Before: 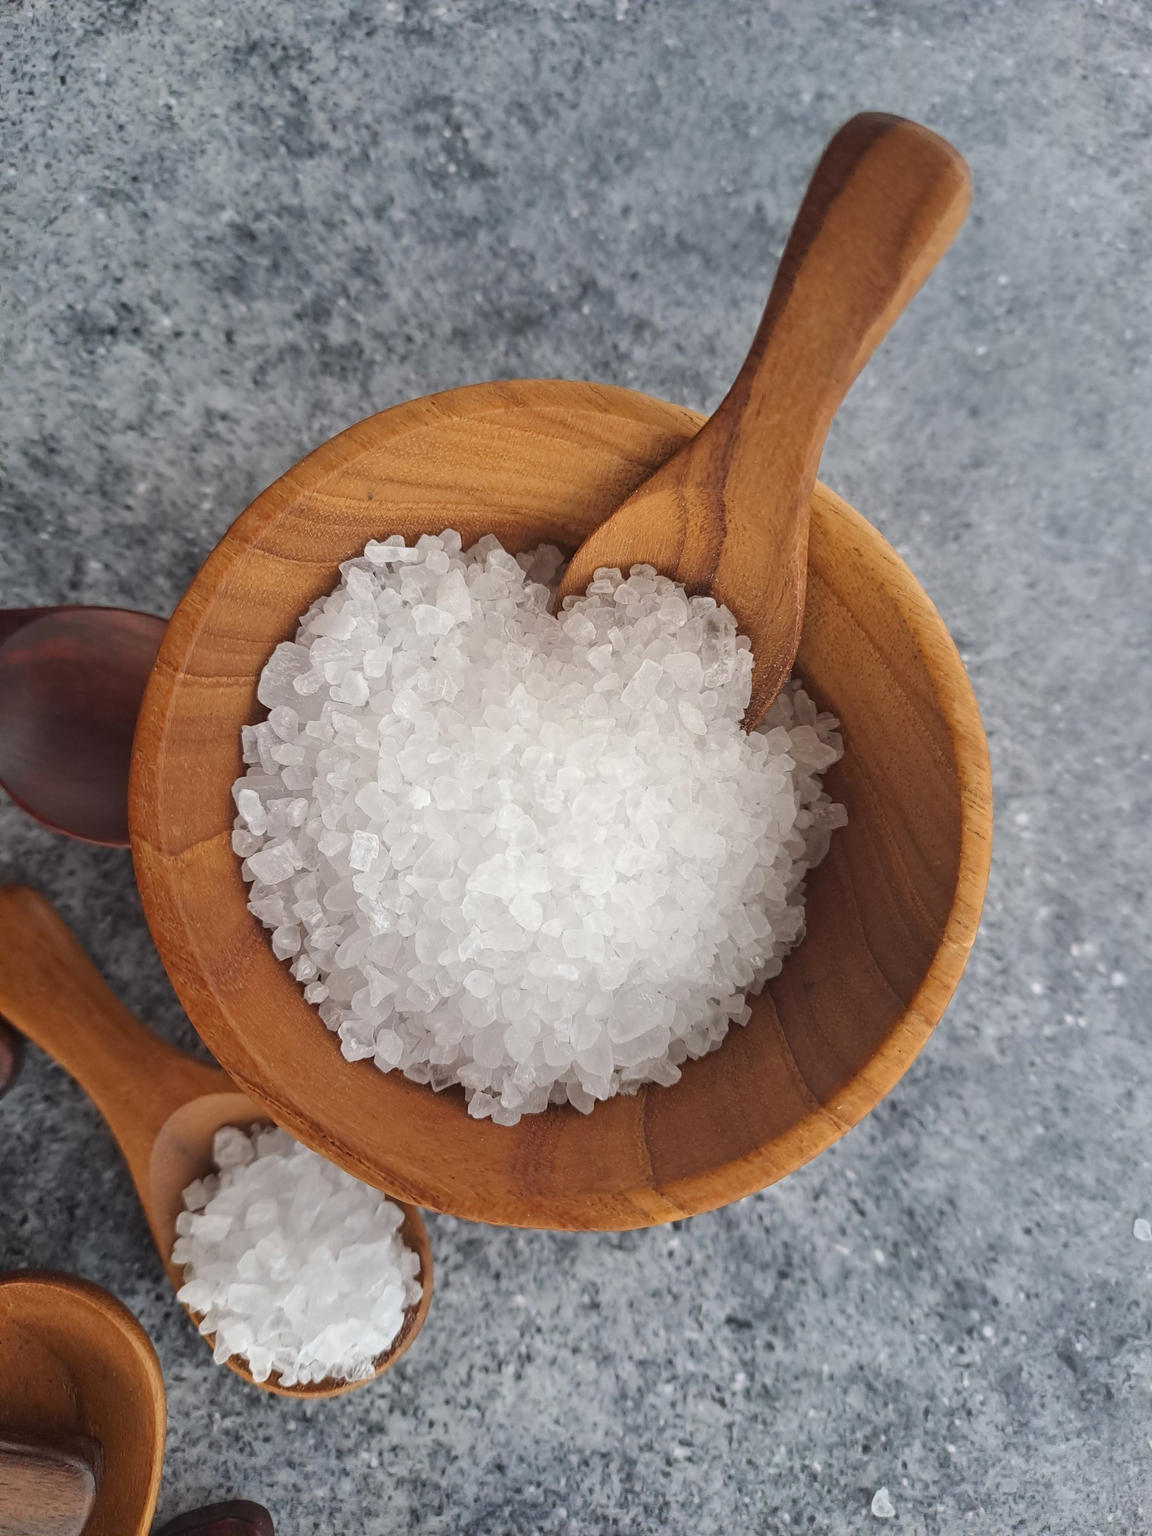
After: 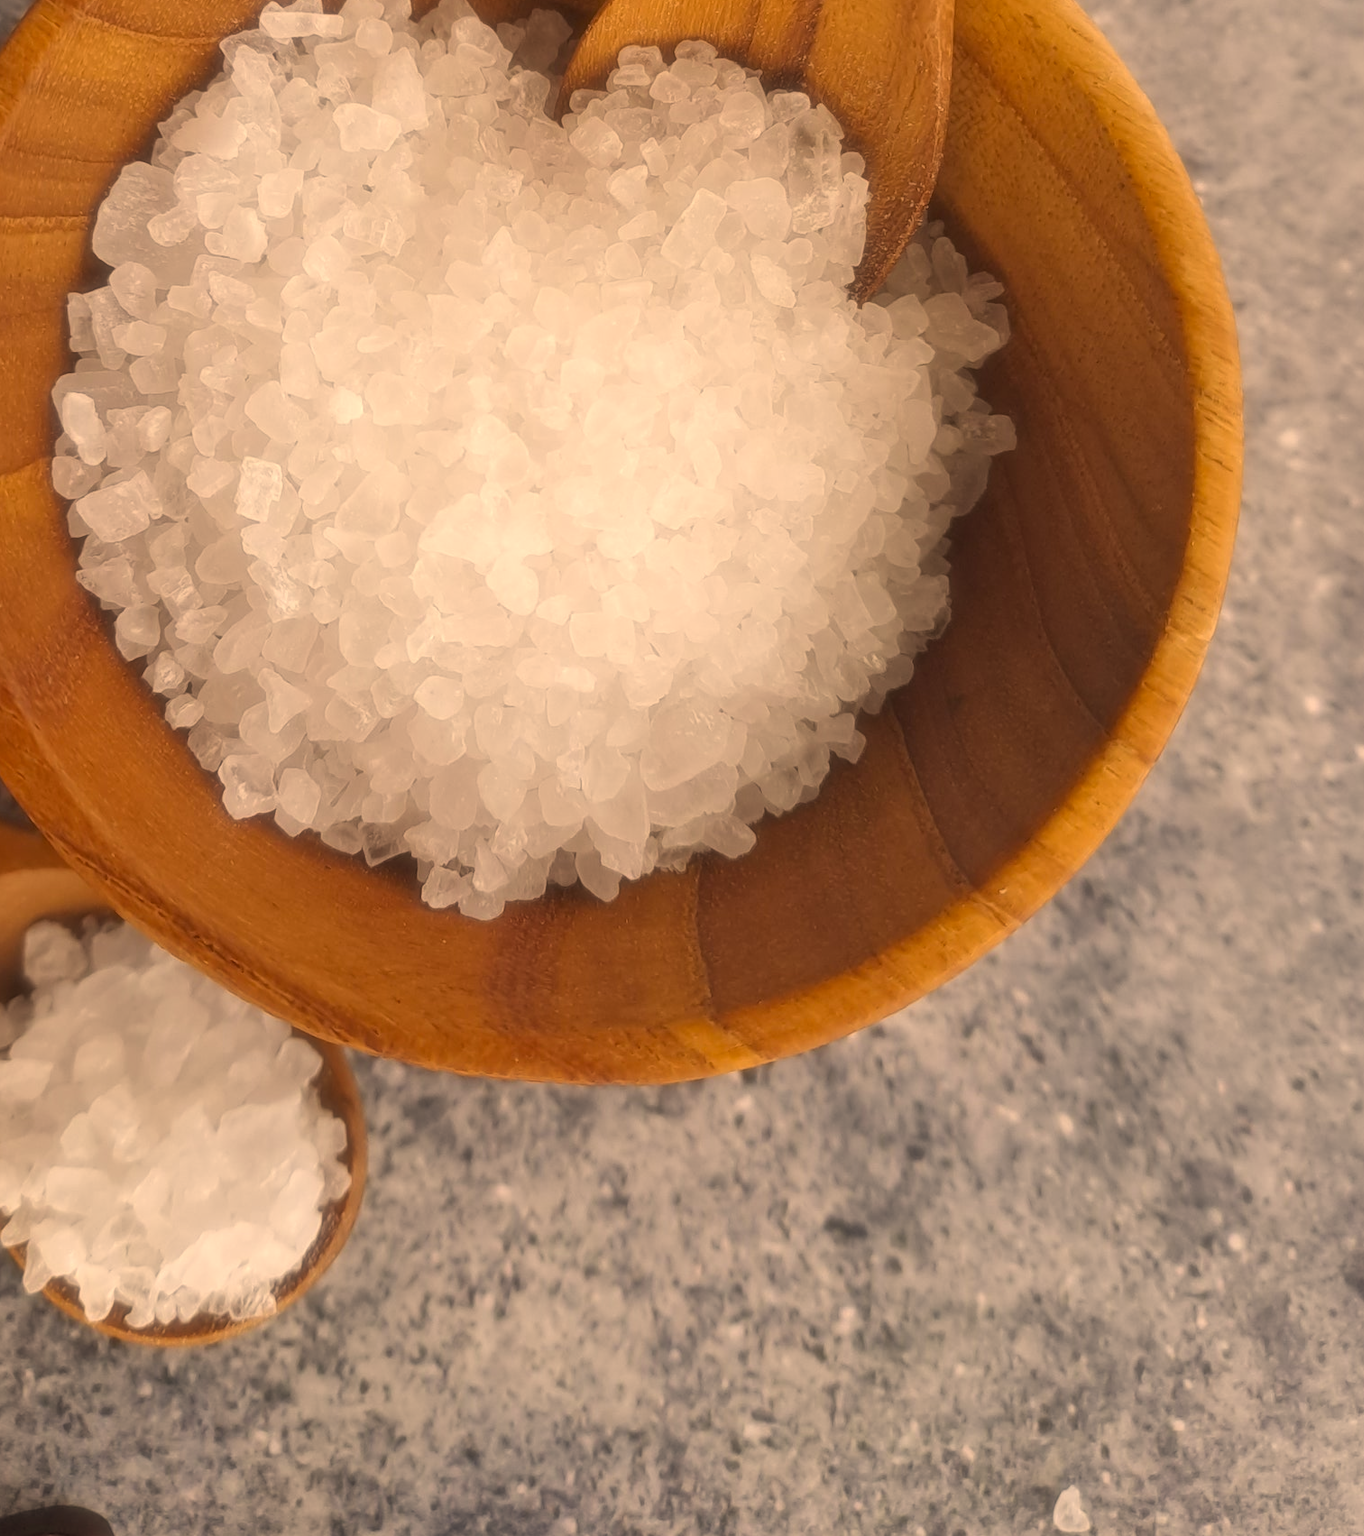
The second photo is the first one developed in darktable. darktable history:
crop and rotate: left 17.299%, top 35.115%, right 7.015%, bottom 1.024%
color correction: highlights a* 15, highlights b* 31.55
soften: size 19.52%, mix 20.32%
